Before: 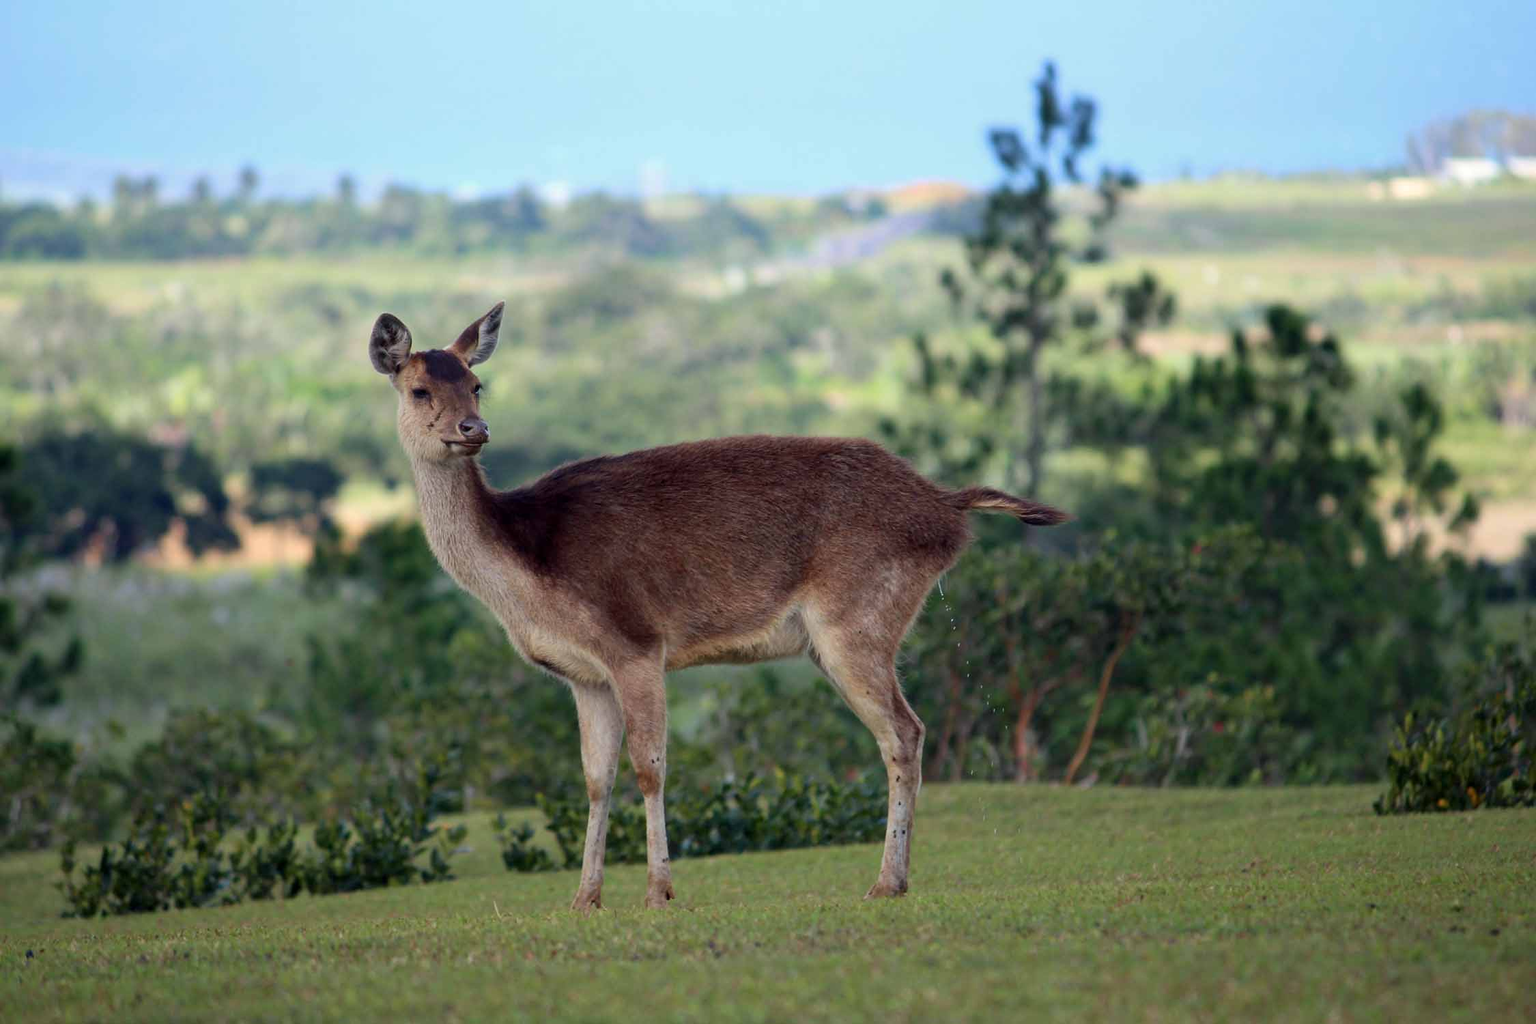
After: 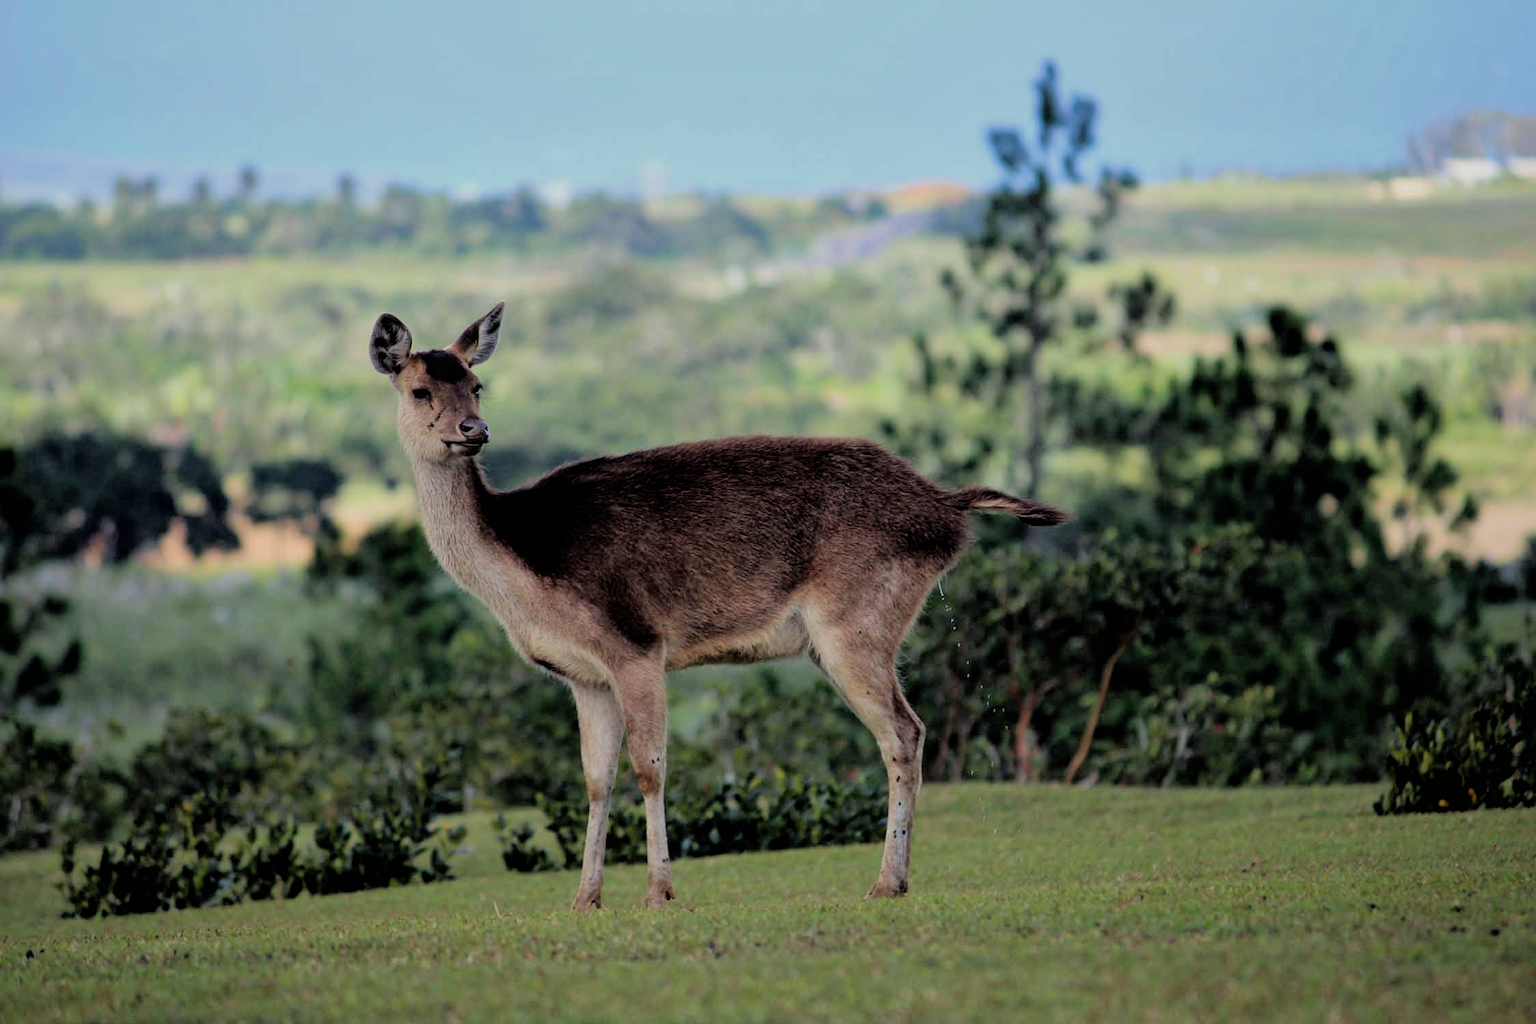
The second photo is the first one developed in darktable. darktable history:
shadows and highlights: shadows 30.11, highlights color adjustment 41.71%
filmic rgb: black relative exposure -3.82 EV, white relative exposure 3.49 EV, hardness 2.62, contrast 1.104
